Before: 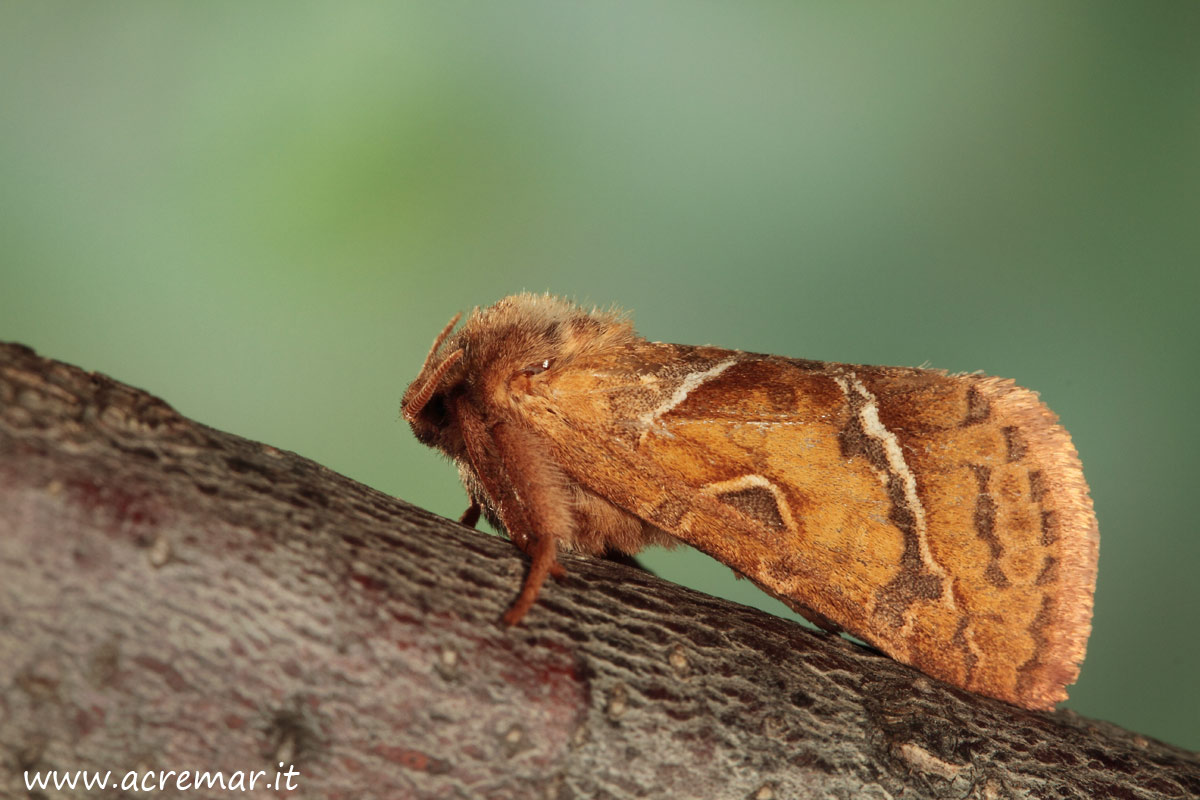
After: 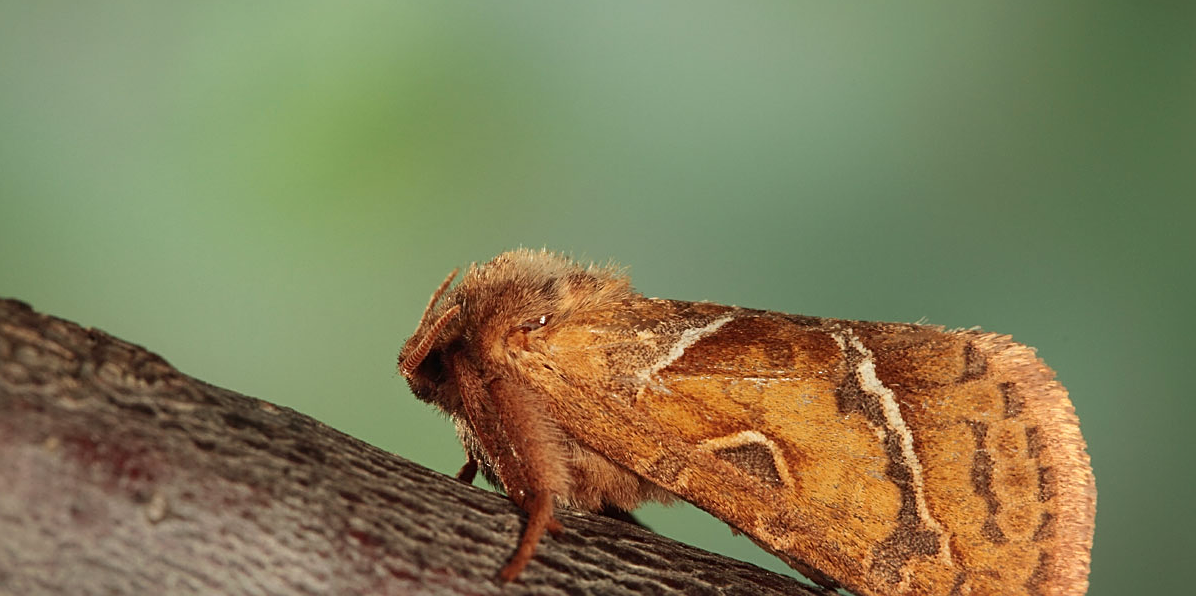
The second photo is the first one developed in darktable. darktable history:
crop: left 0.308%, top 5.547%, bottom 19.854%
sharpen: on, module defaults
contrast brightness saturation: contrast -0.016, brightness -0.005, saturation 0.041
